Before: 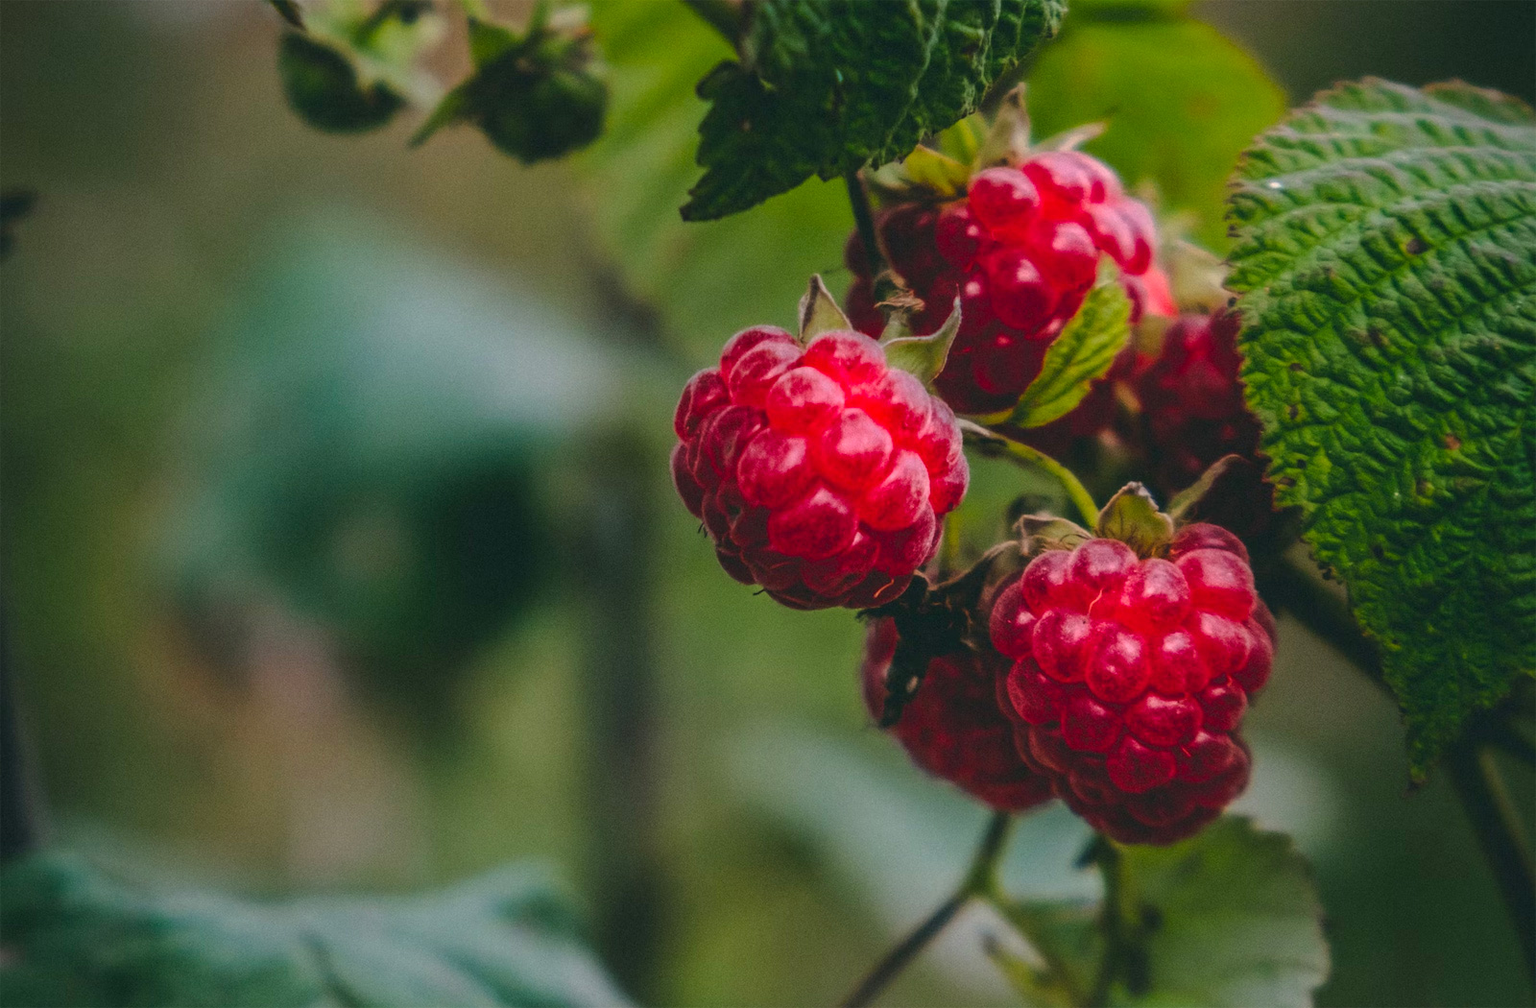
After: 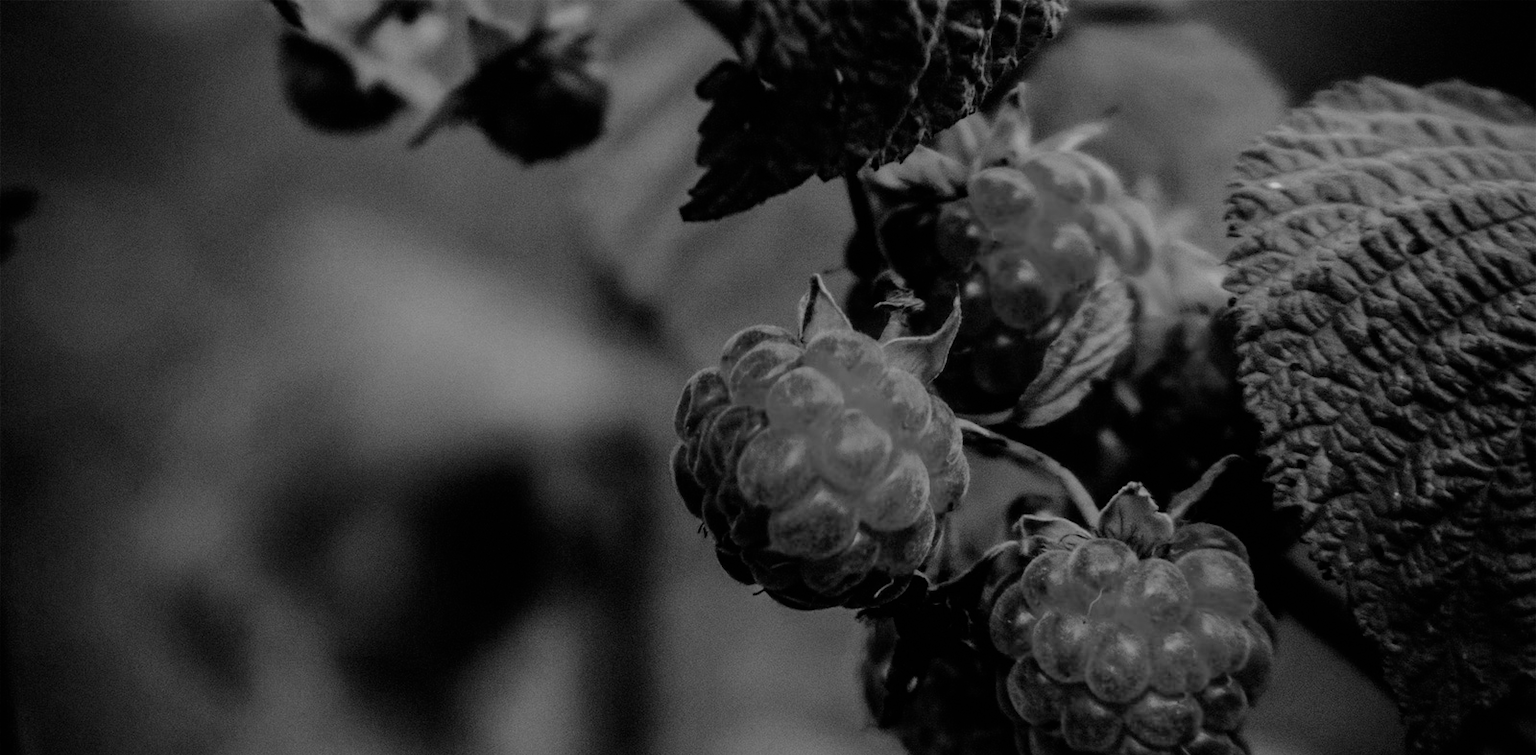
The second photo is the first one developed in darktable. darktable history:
velvia: strength 17%
color balance rgb: perceptual saturation grading › global saturation 25%, global vibrance 20%
monochrome: a -92.57, b 58.91
crop: bottom 24.988%
exposure: black level correction 0.006, exposure -0.226 EV, compensate highlight preservation false
white balance: red 0.931, blue 1.11
filmic rgb: black relative exposure -5 EV, hardness 2.88, contrast 1.3
